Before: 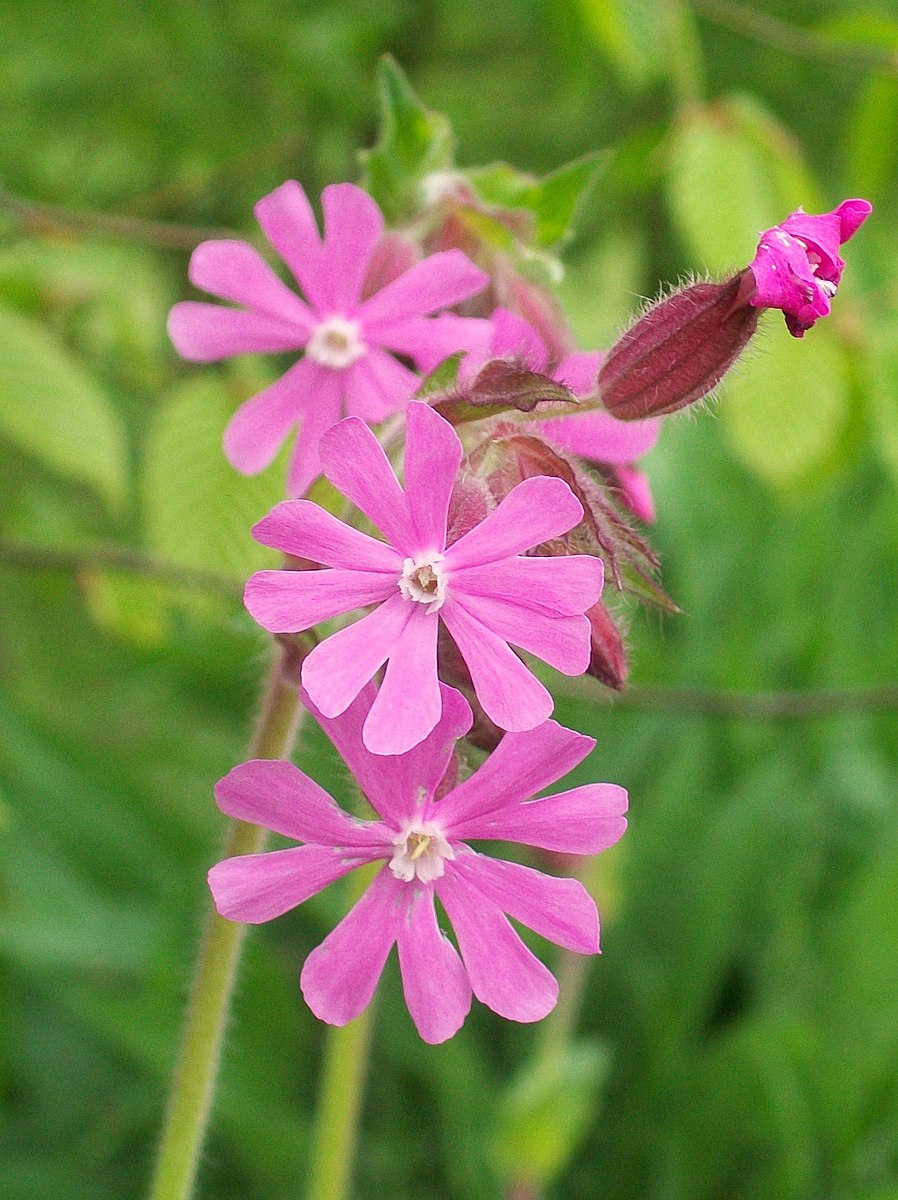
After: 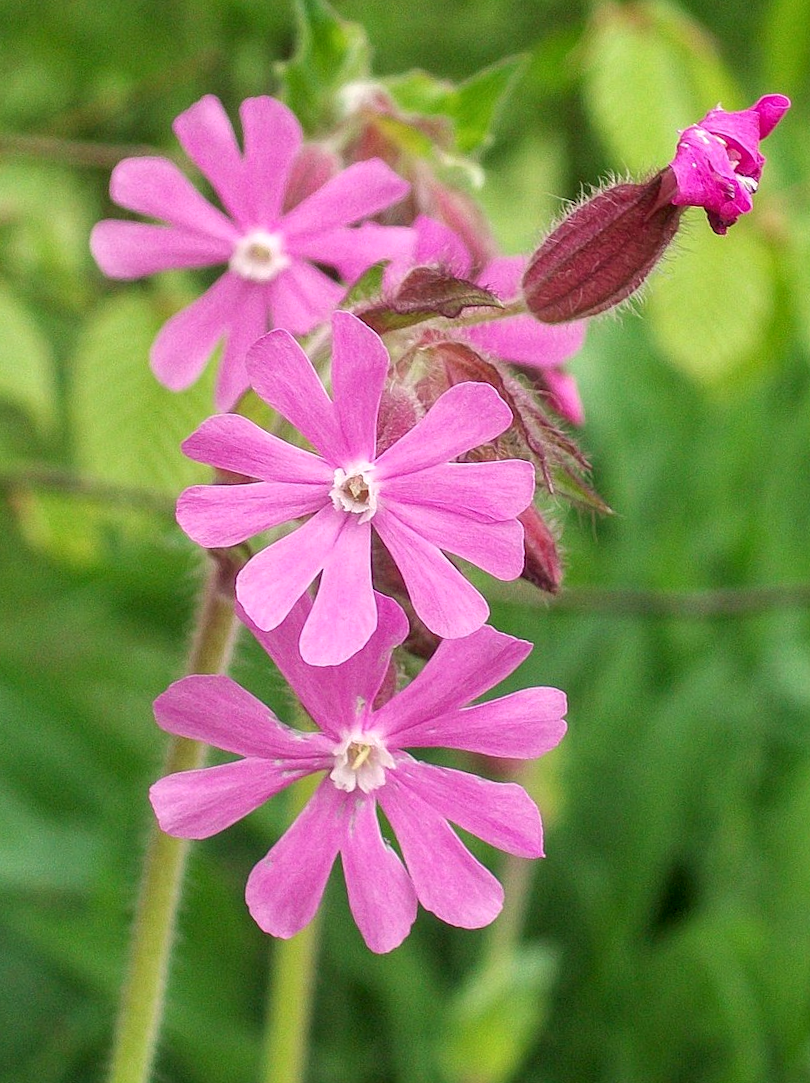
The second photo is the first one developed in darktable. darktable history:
crop and rotate: angle 1.96°, left 5.673%, top 5.673%
local contrast: on, module defaults
